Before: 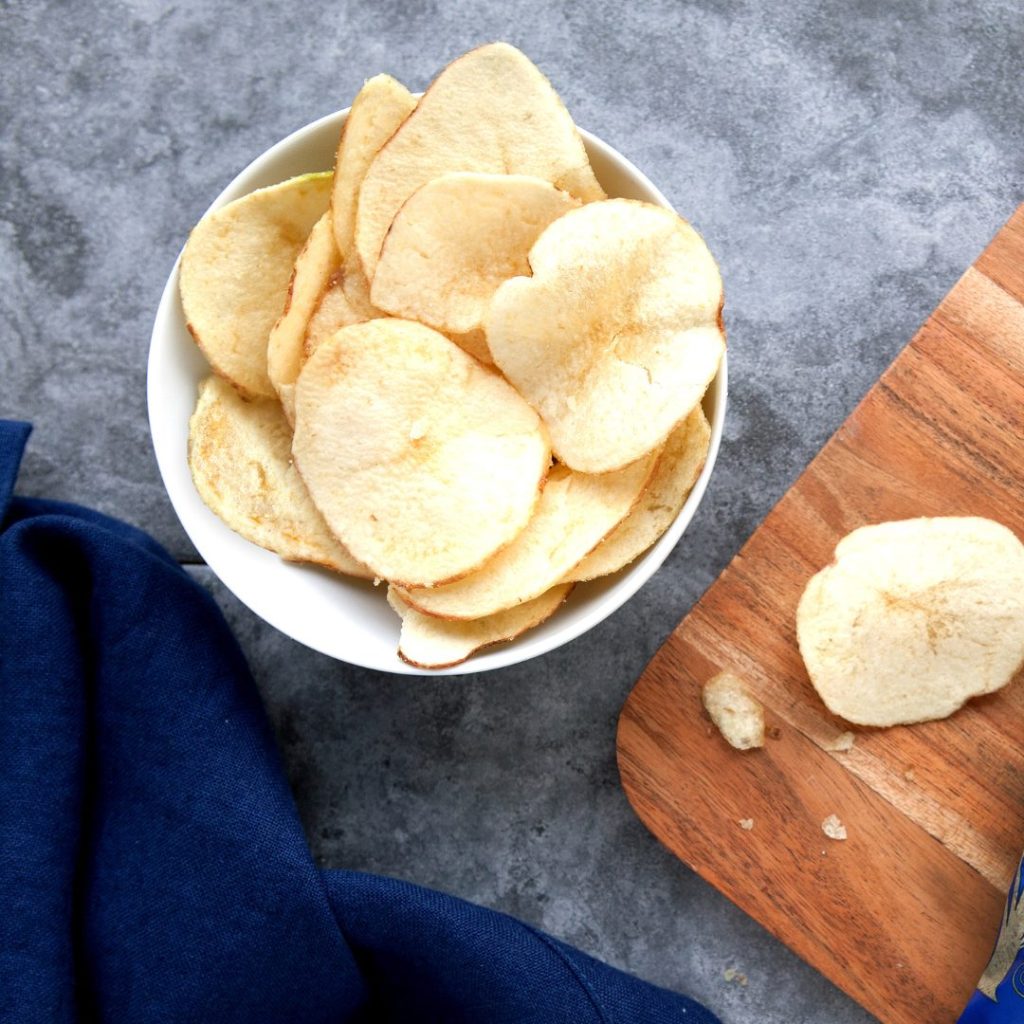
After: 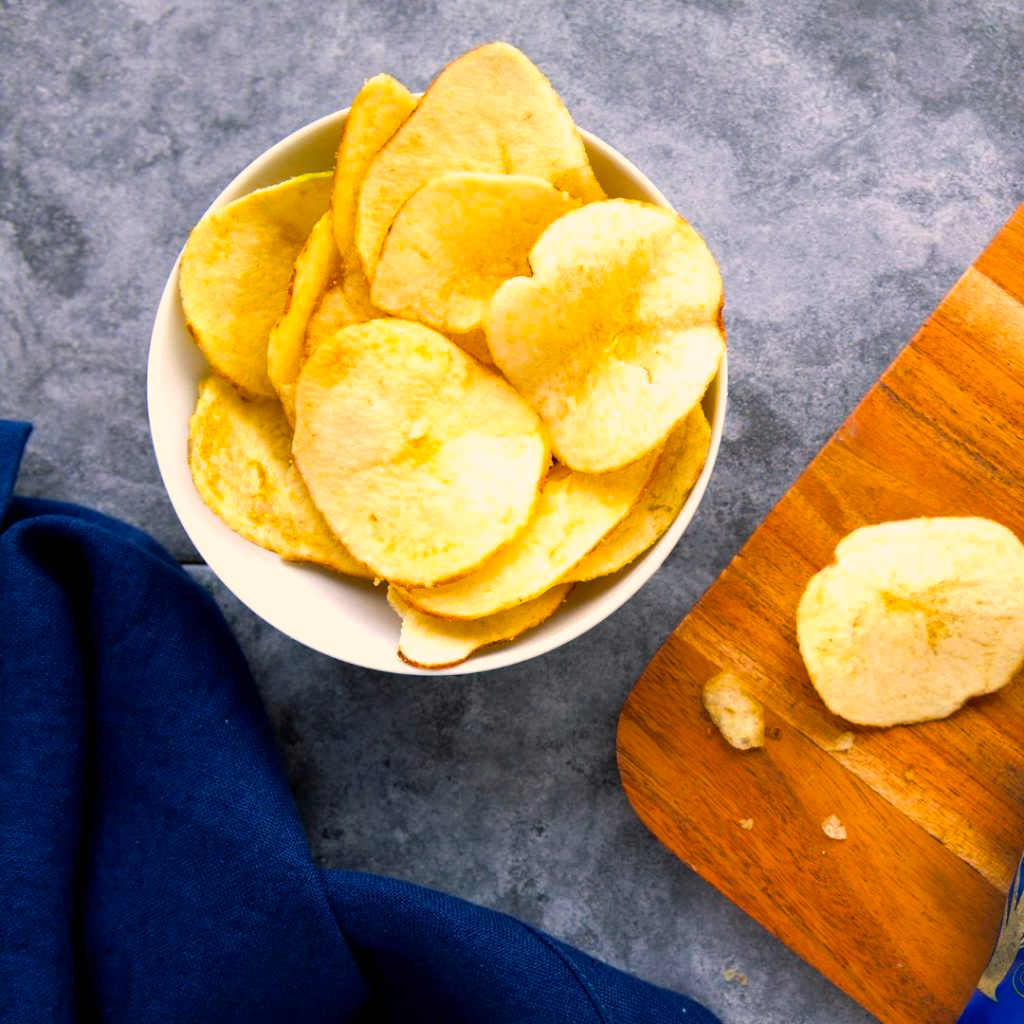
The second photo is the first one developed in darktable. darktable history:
color balance rgb: highlights gain › chroma 3.061%, highlights gain › hue 60.13°, perceptual saturation grading › global saturation 61.749%, perceptual saturation grading › highlights 19.568%, perceptual saturation grading › shadows -49.568%, global vibrance 20%
